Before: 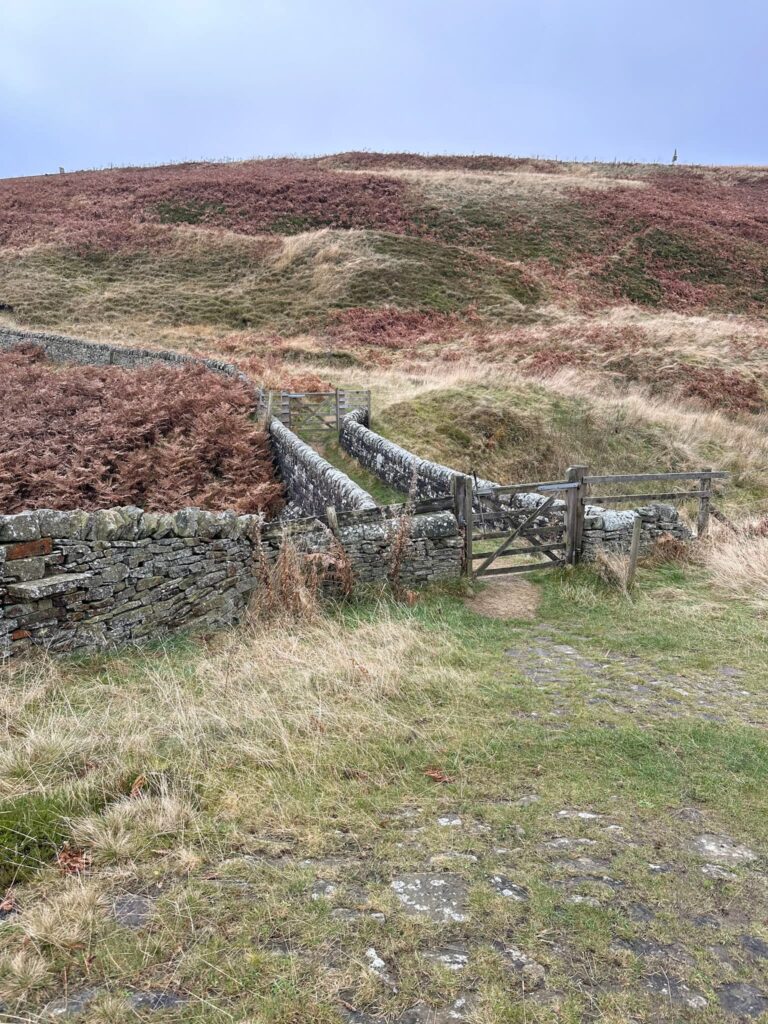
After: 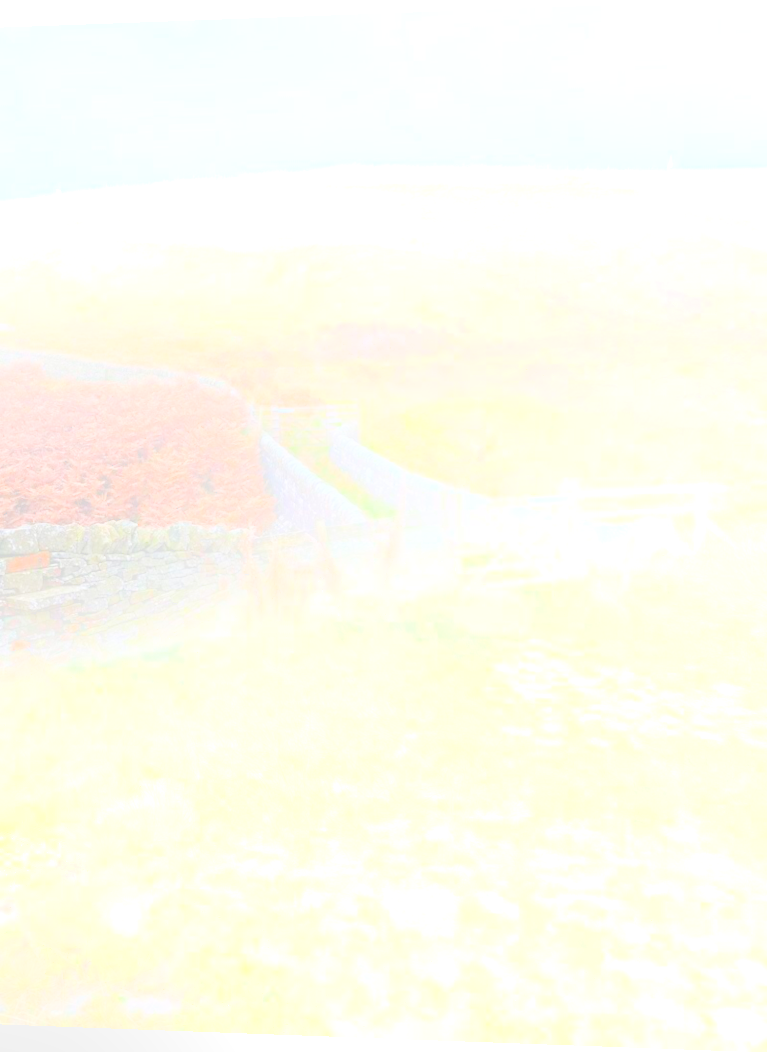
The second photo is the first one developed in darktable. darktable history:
rotate and perspective: lens shift (horizontal) -0.055, automatic cropping off
bloom: size 25%, threshold 5%, strength 90%
